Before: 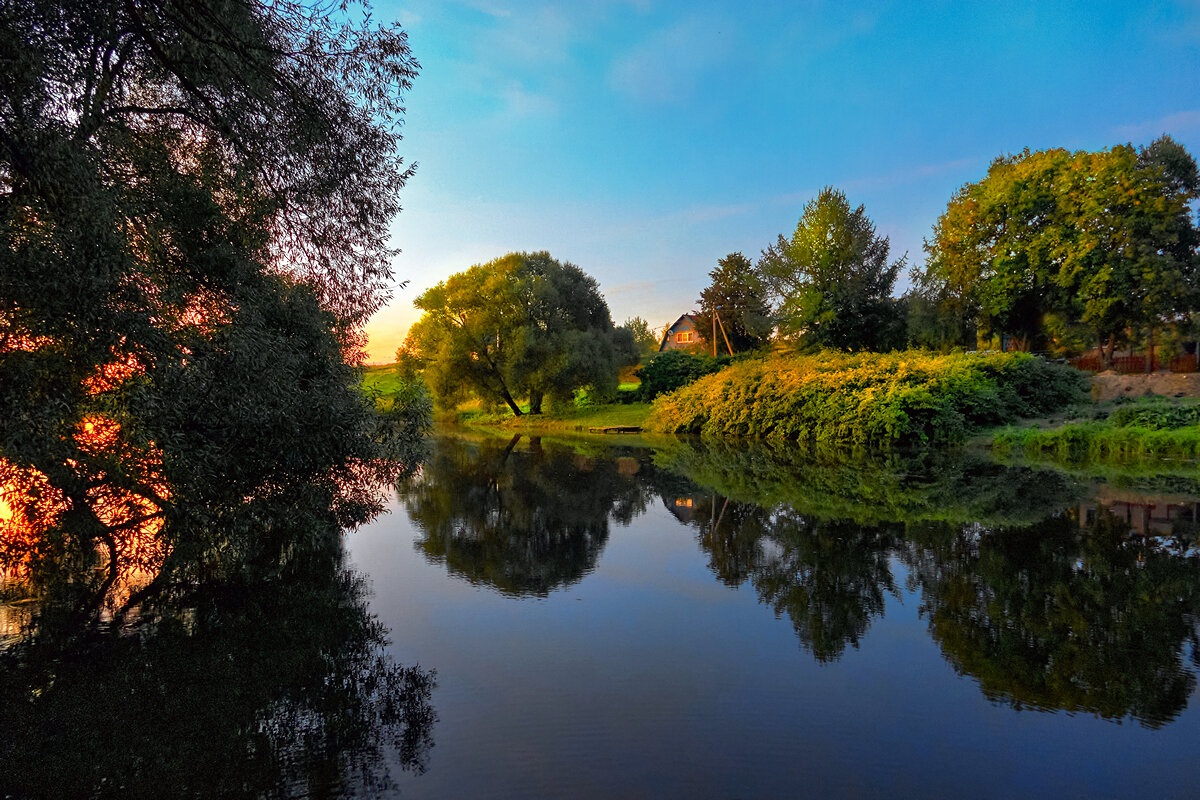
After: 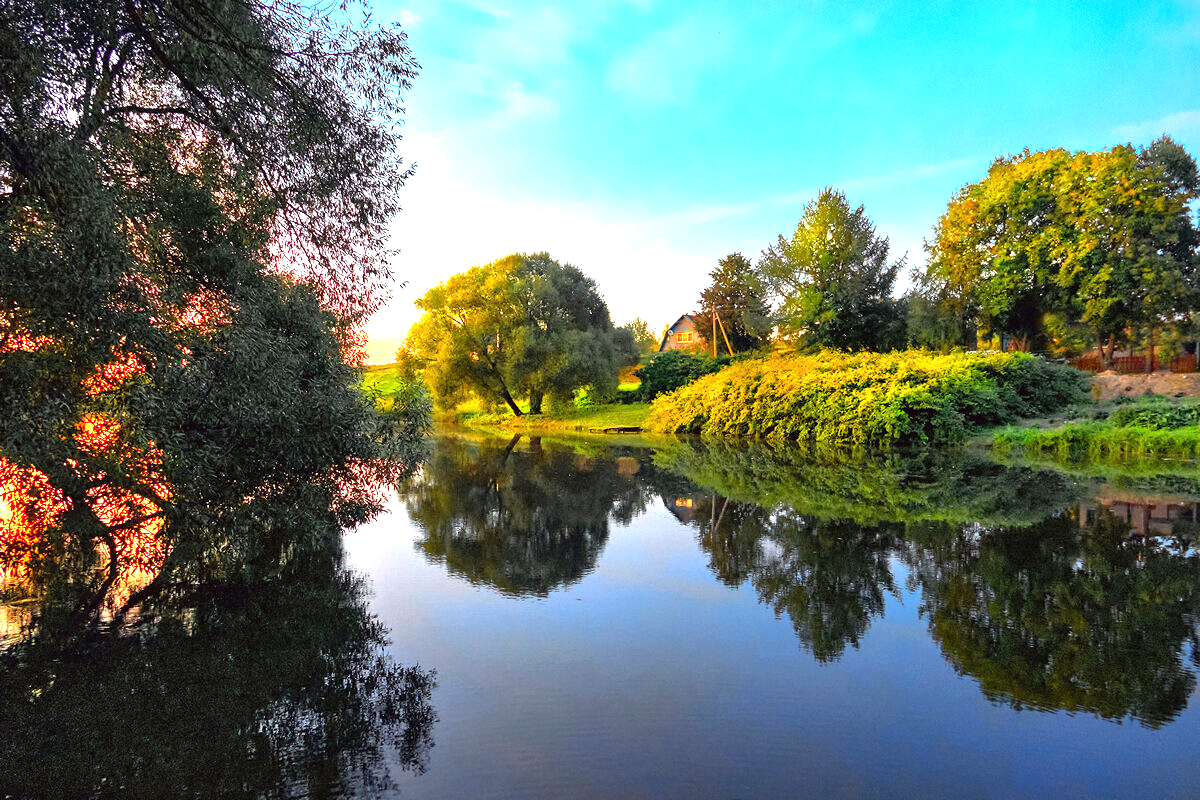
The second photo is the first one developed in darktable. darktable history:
white balance: emerald 1
exposure: black level correction 0, exposure 1.5 EV, compensate highlight preservation false
